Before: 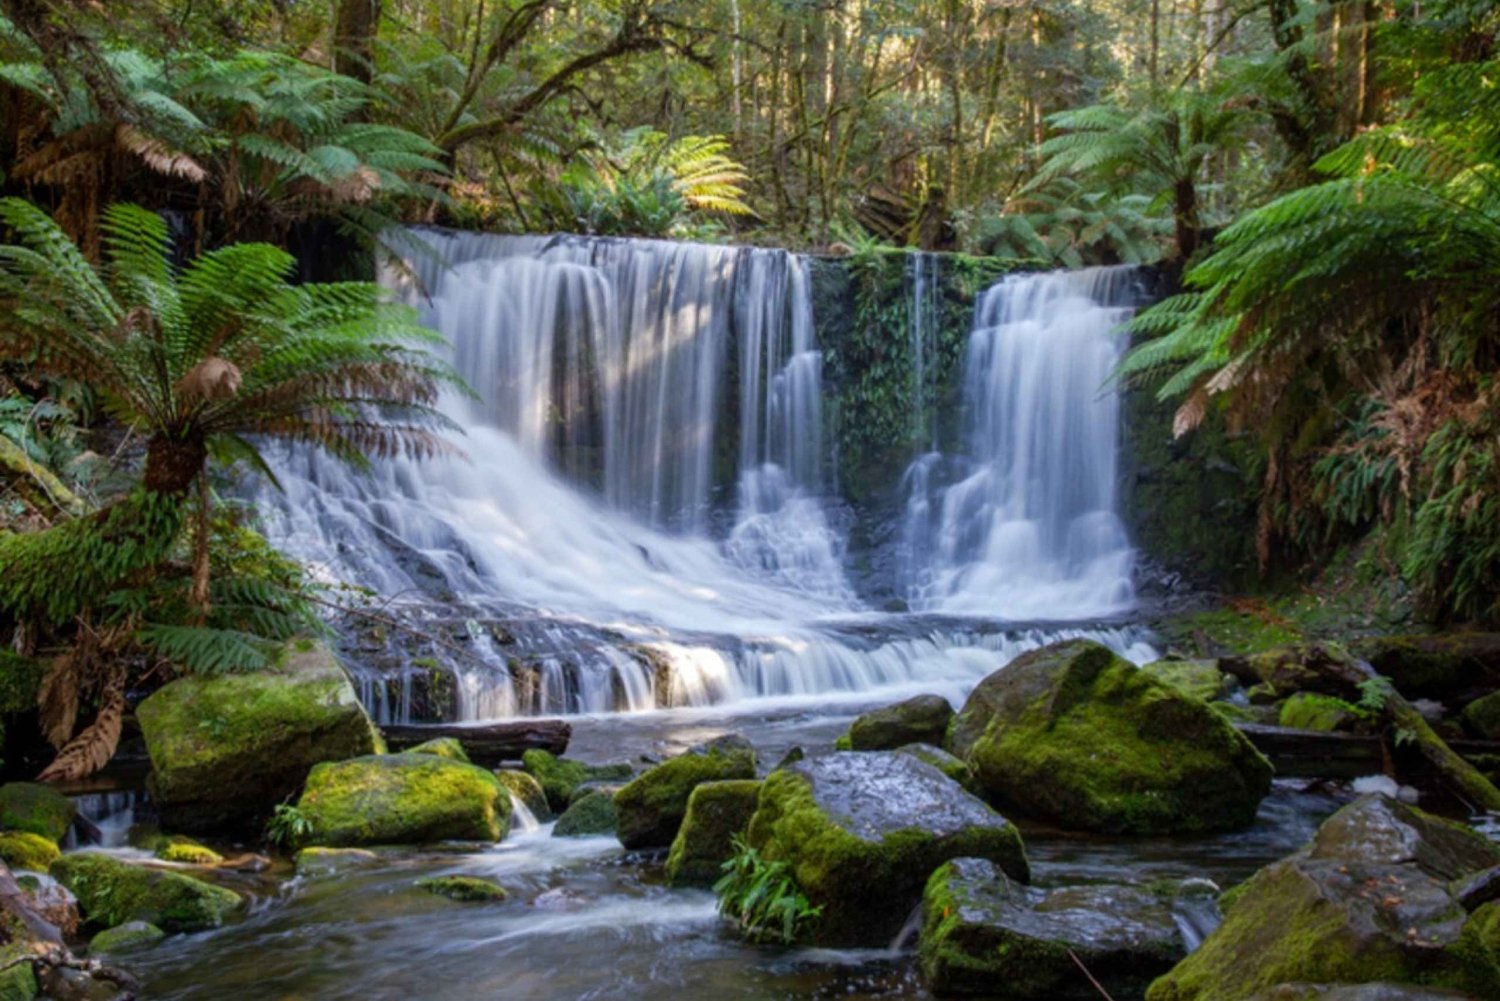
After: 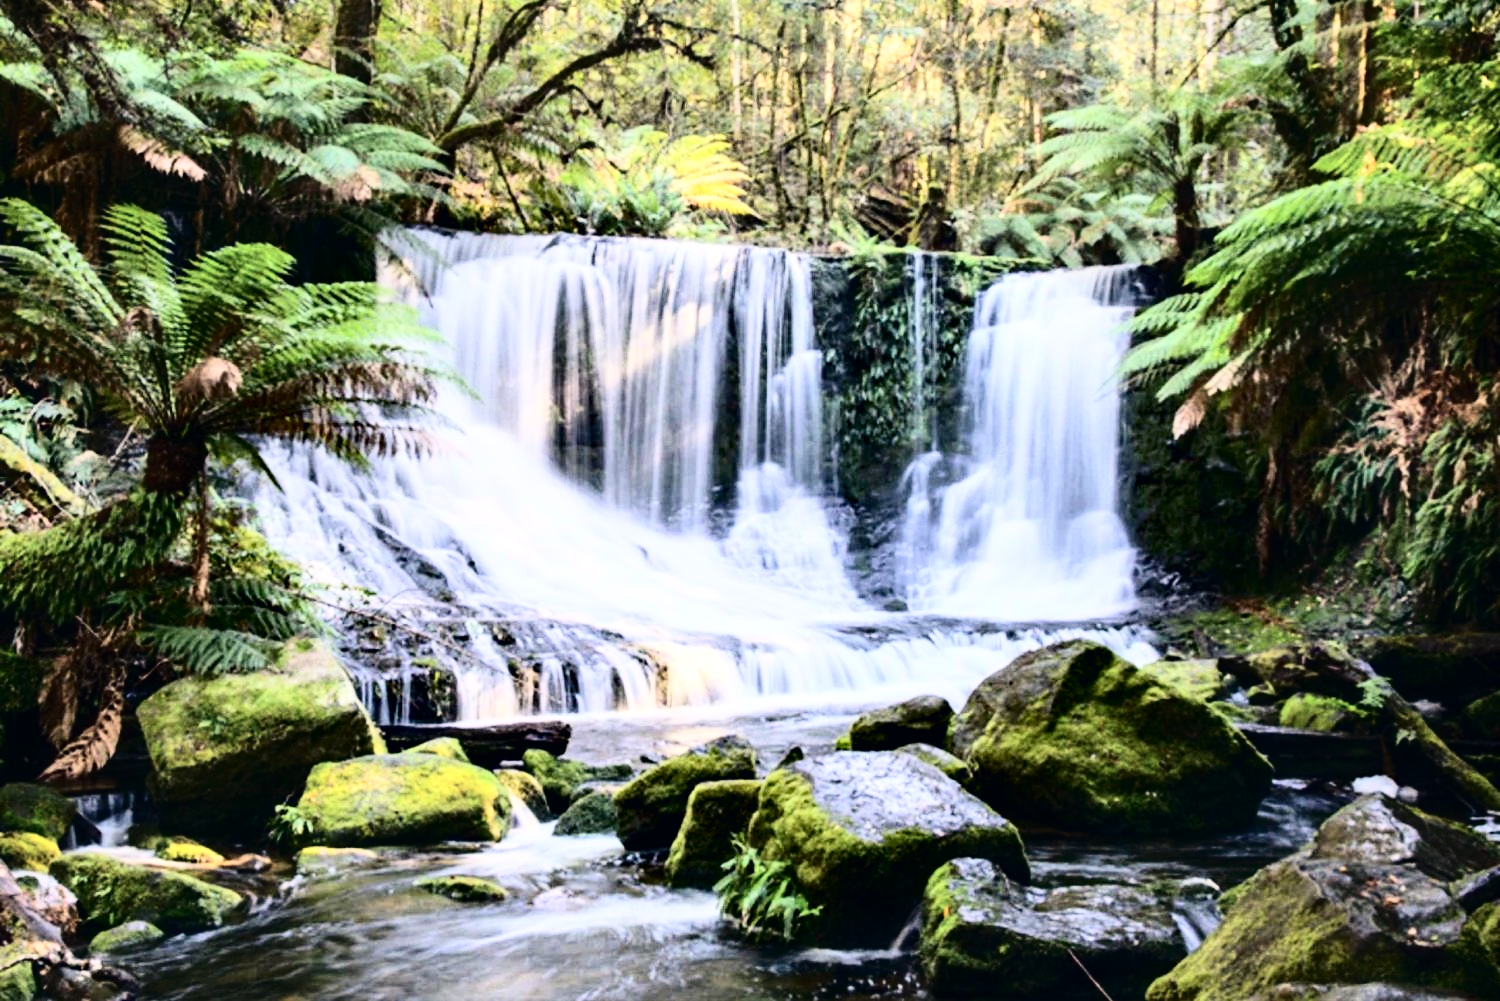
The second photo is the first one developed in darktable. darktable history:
contrast brightness saturation: contrast 0.292
base curve: curves: ch0 [(0, 0) (0.04, 0.03) (0.133, 0.232) (0.448, 0.748) (0.843, 0.968) (1, 1)], fusion 1
color correction: highlights a* 2.8, highlights b* 5.03, shadows a* -2.32, shadows b* -4.93, saturation 0.798
